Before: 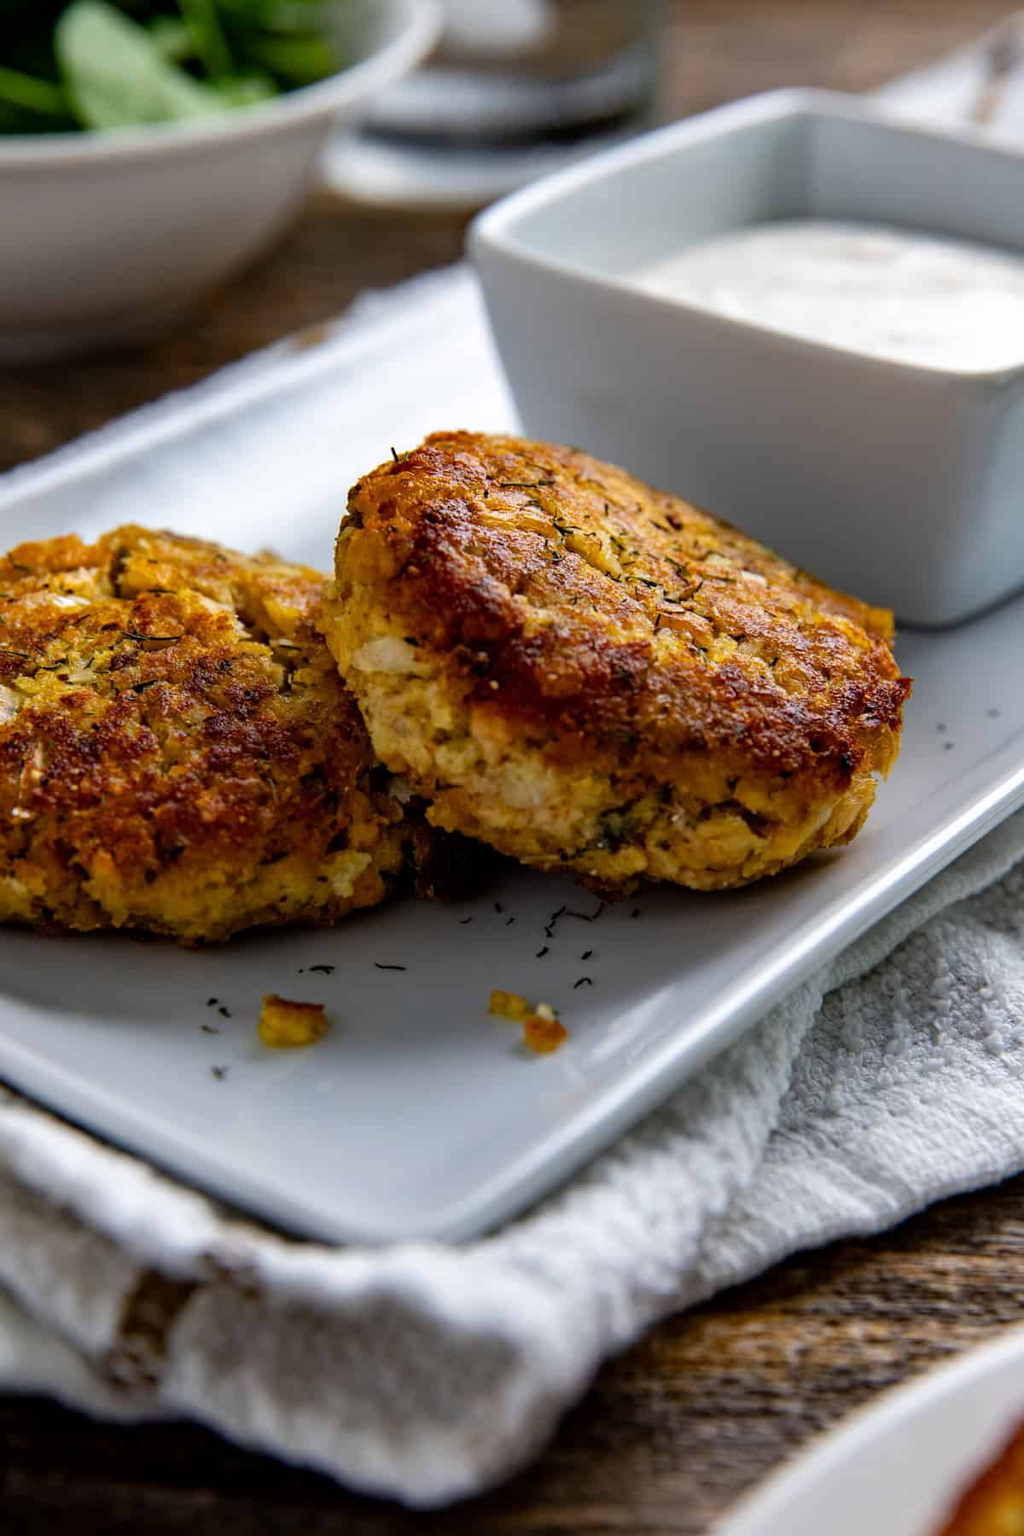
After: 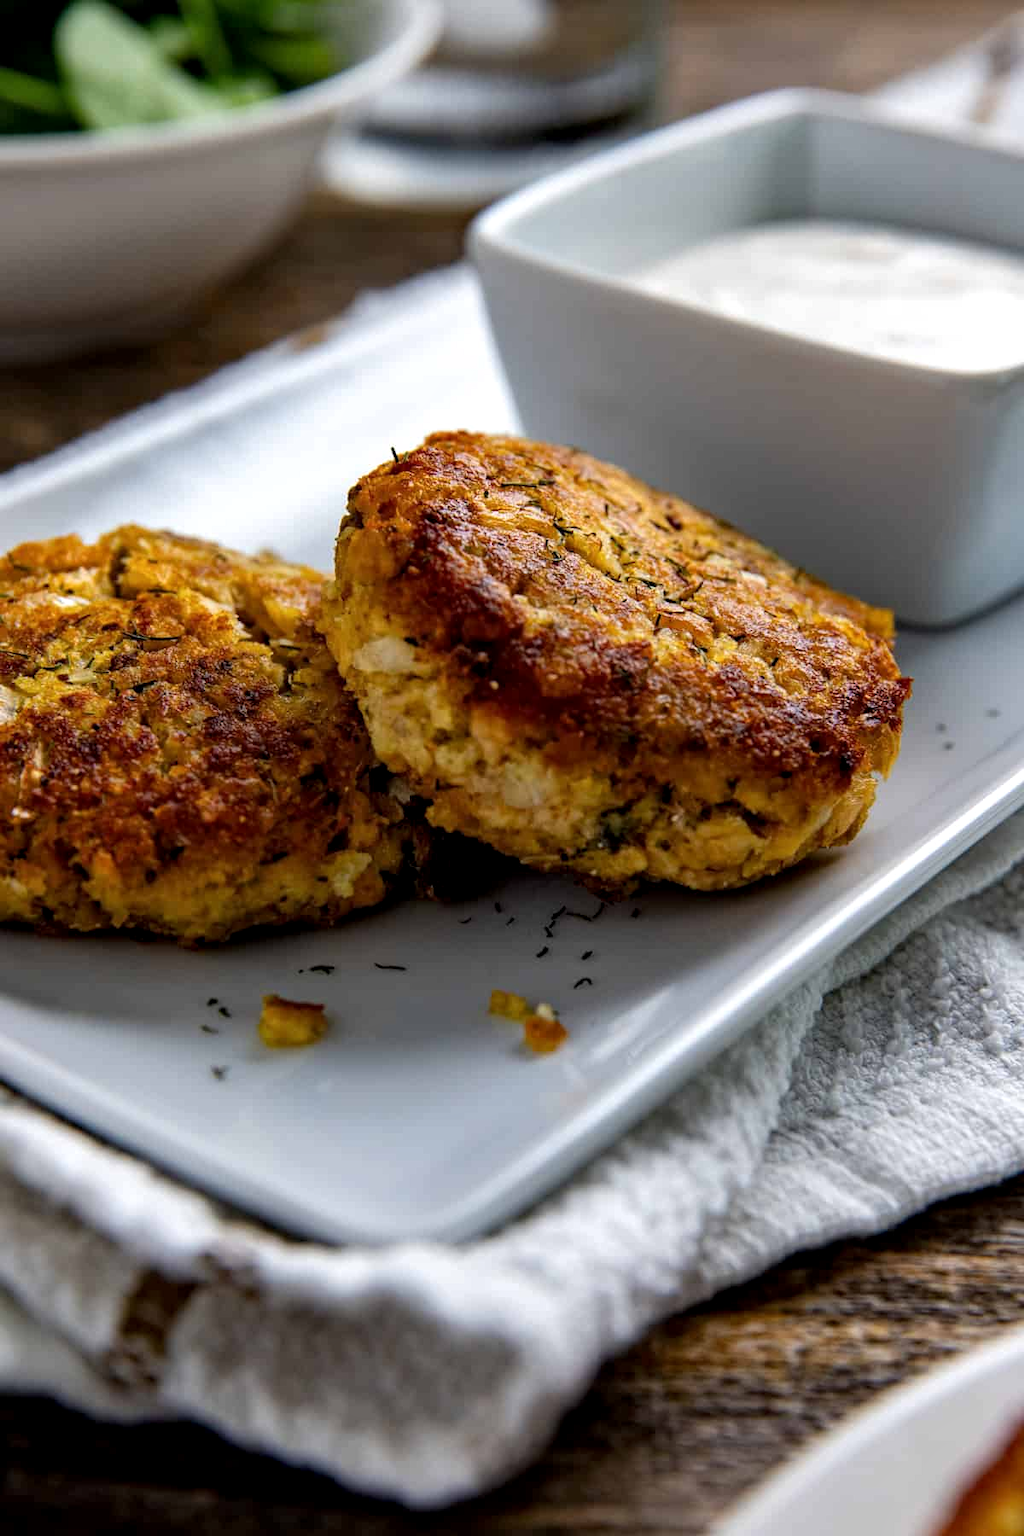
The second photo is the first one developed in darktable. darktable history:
local contrast: highlights 106%, shadows 102%, detail 120%, midtone range 0.2
